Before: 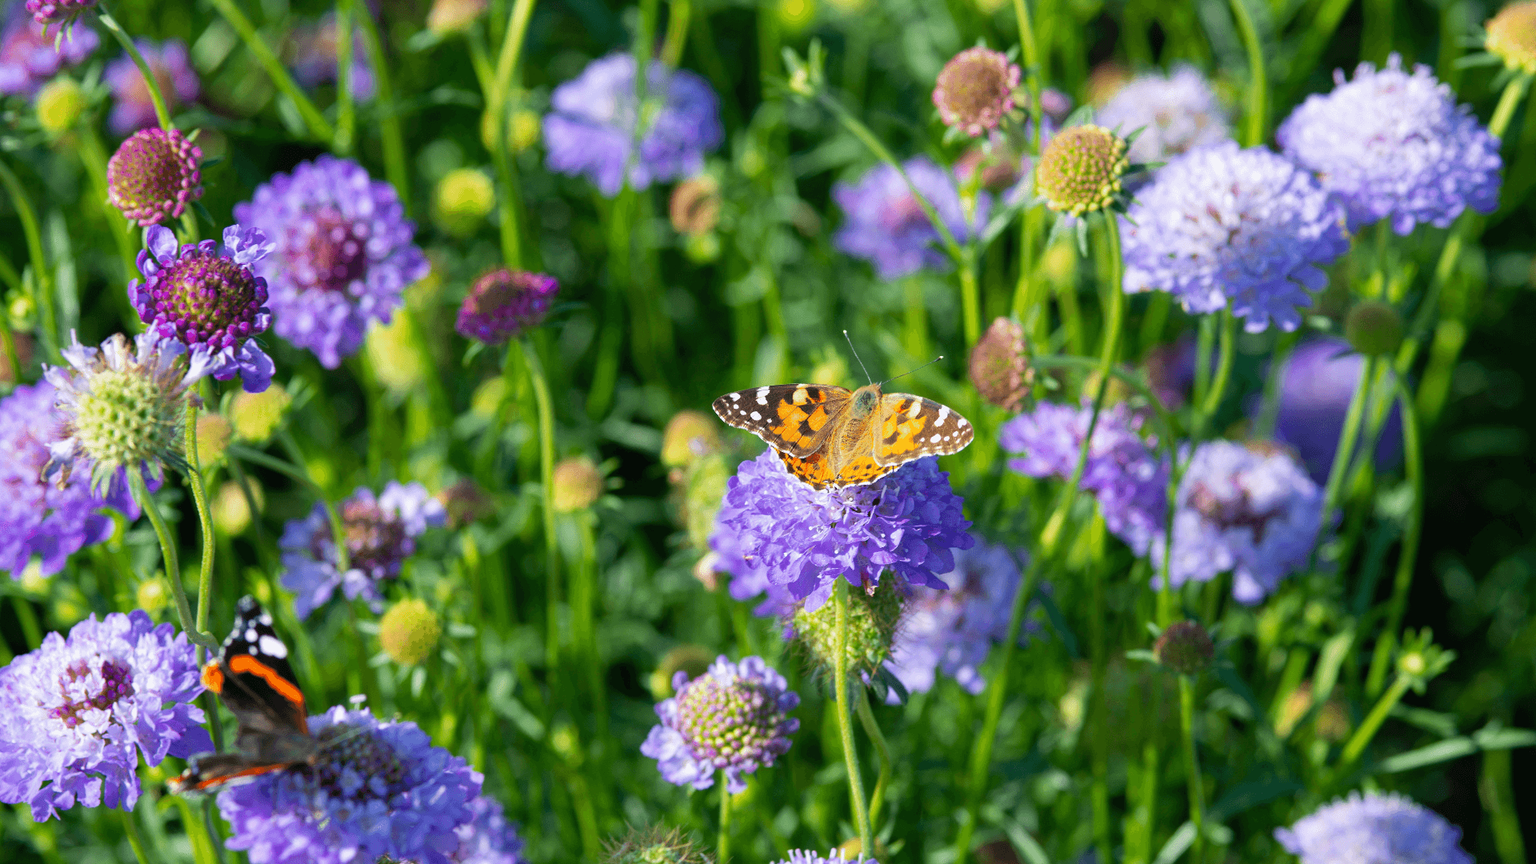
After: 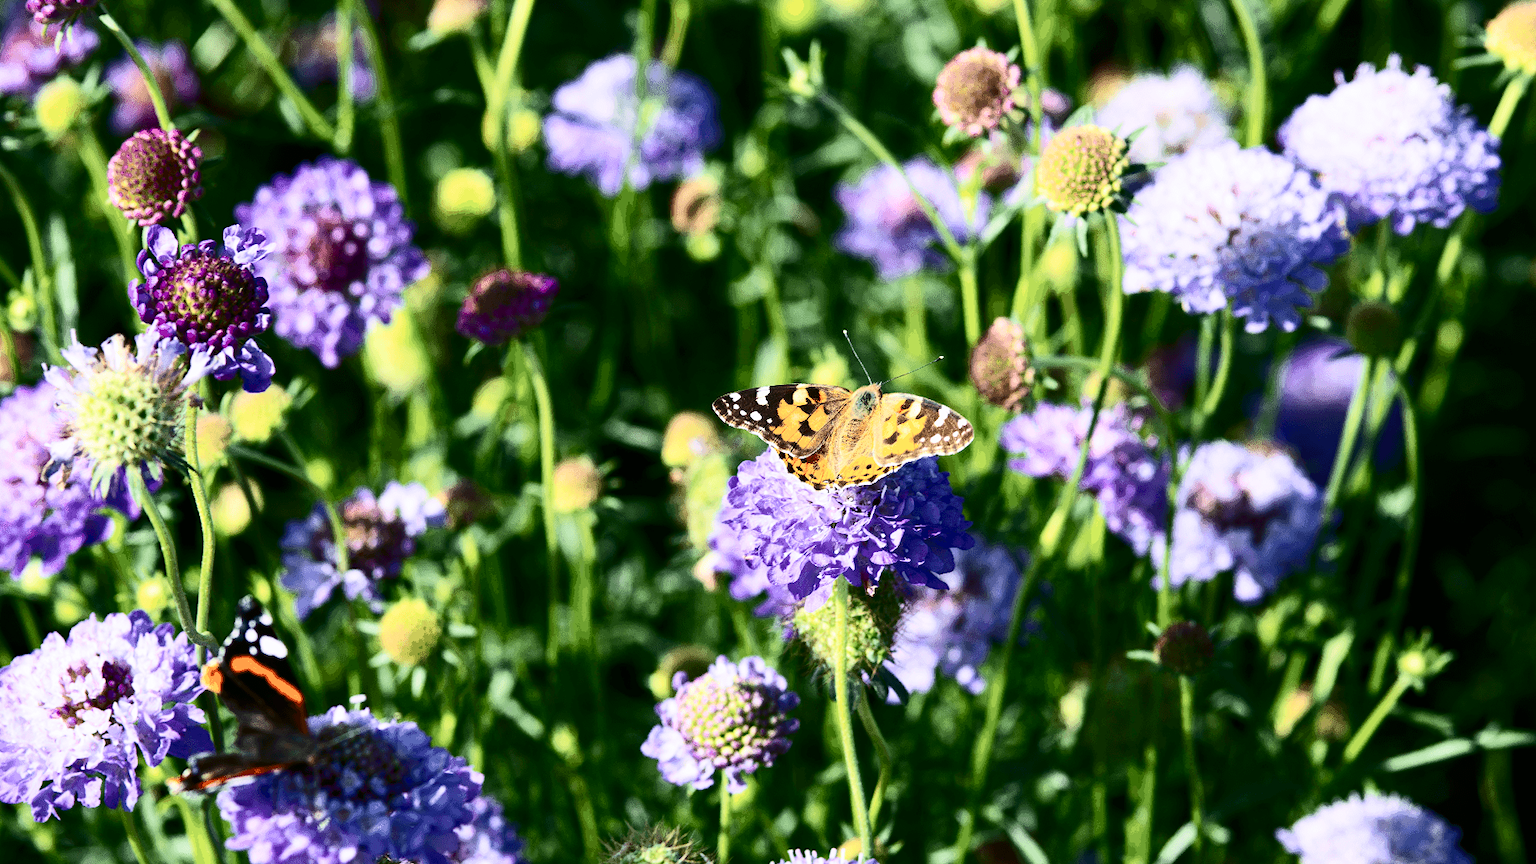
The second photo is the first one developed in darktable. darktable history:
contrast brightness saturation: contrast 0.505, saturation -0.096
sharpen: radius 5.369, amount 0.315, threshold 26.859
